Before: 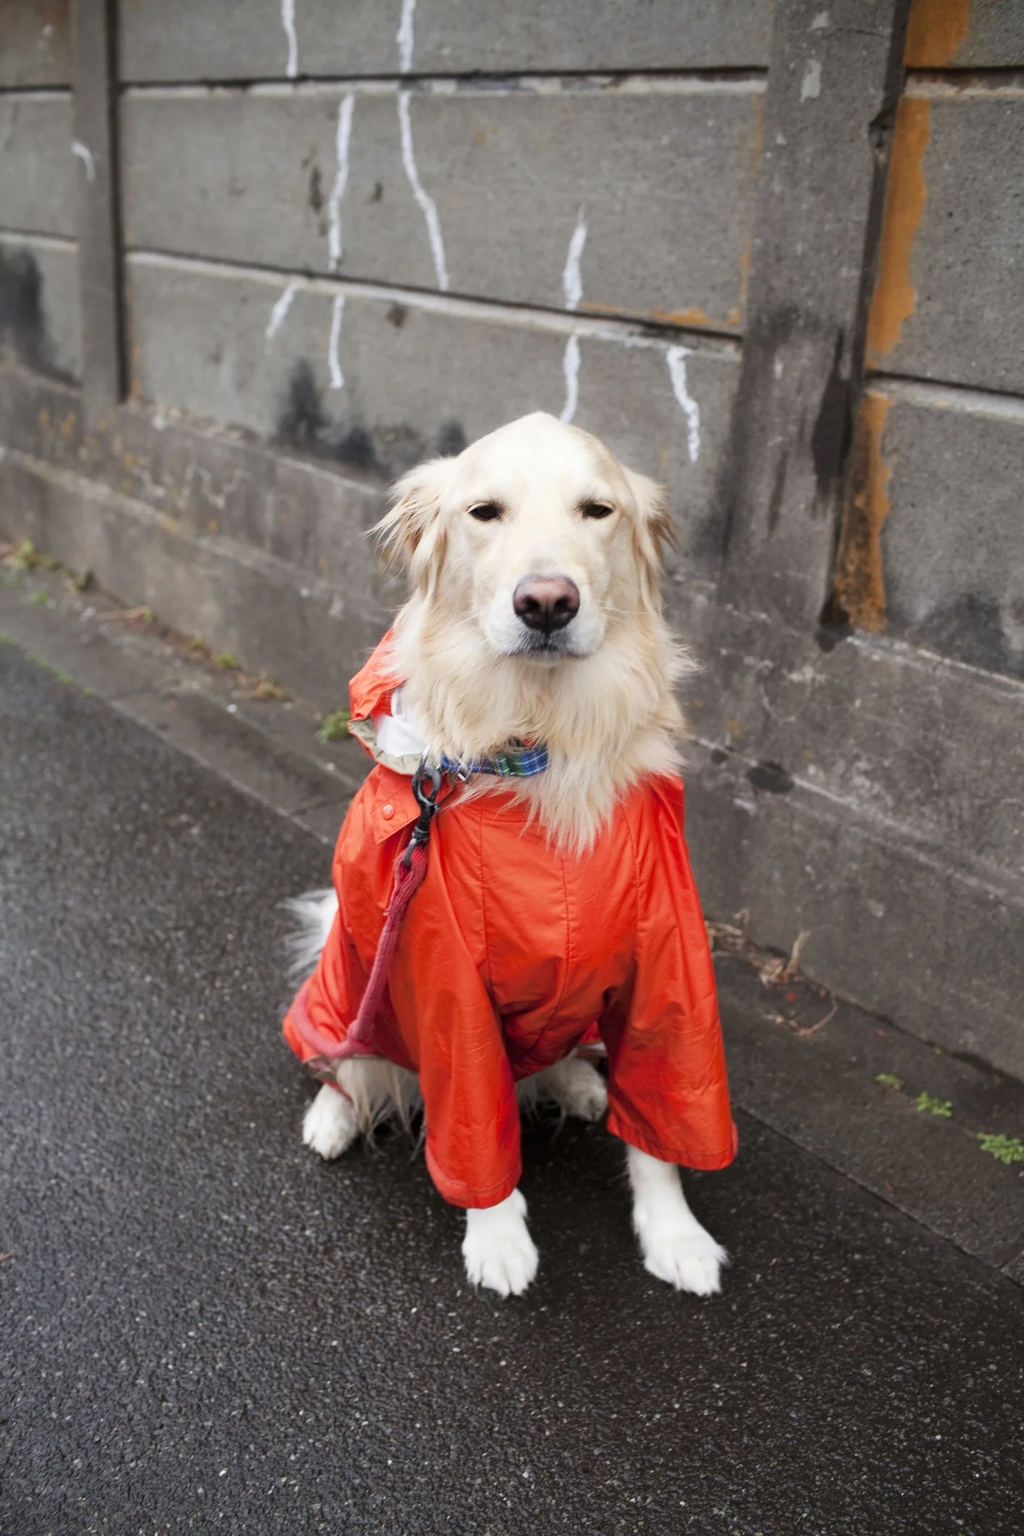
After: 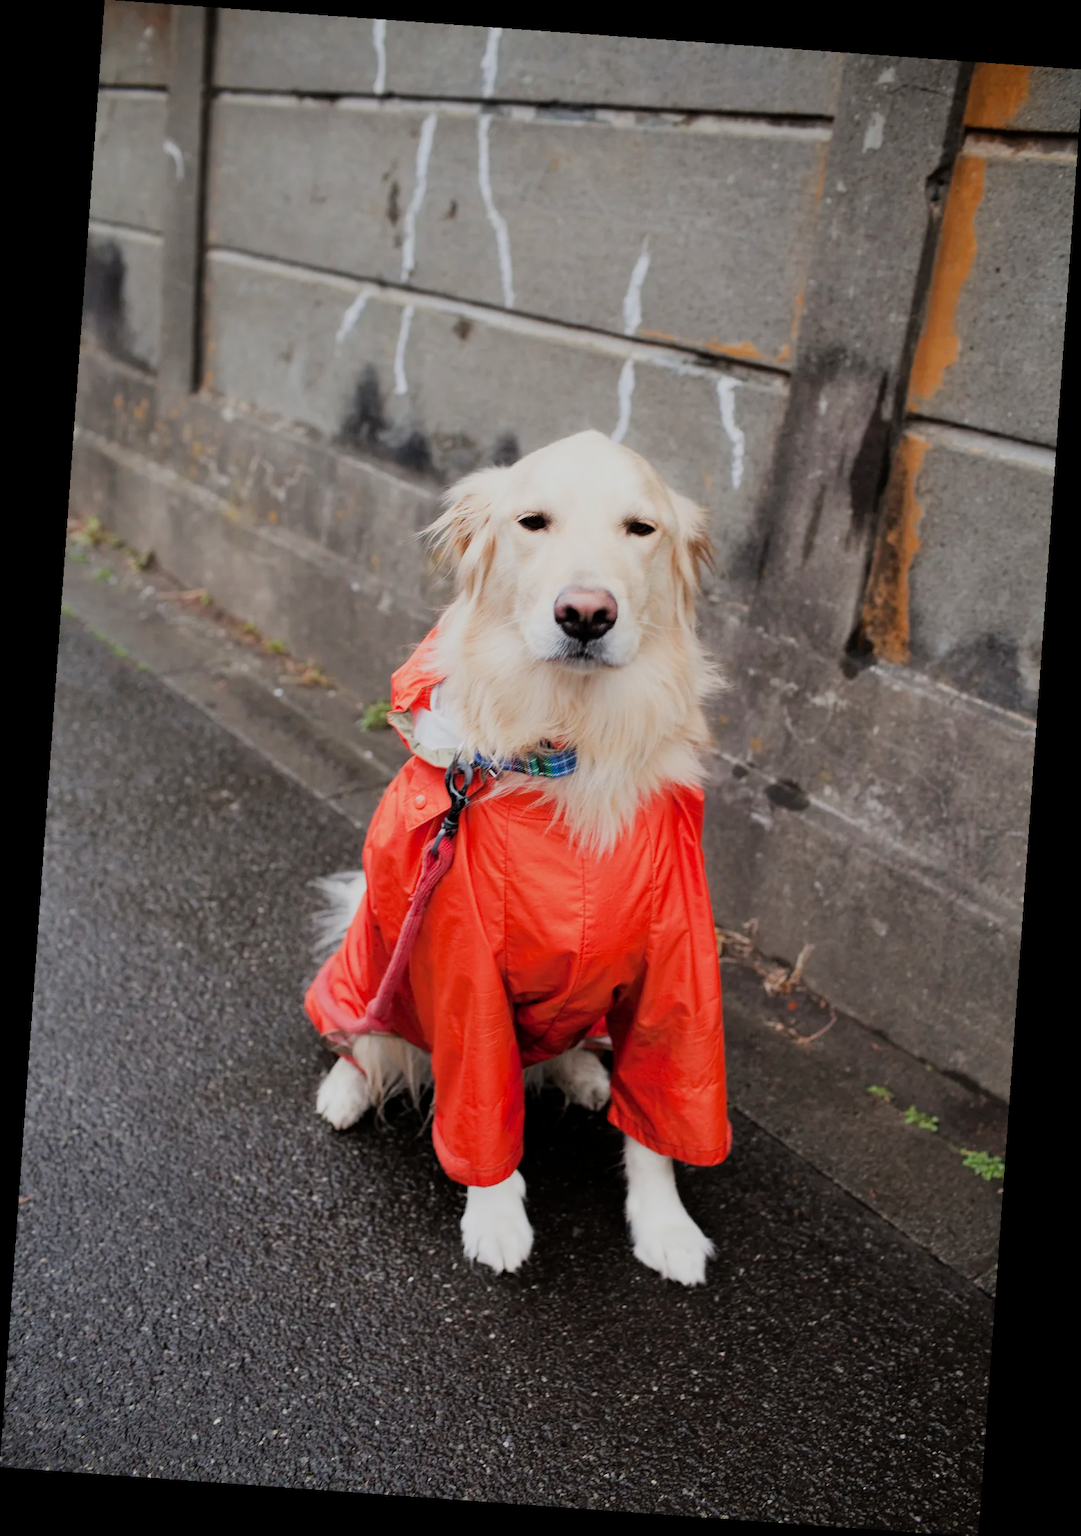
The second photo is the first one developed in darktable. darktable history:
bloom: size 5%, threshold 95%, strength 15%
filmic rgb: black relative exposure -7.65 EV, white relative exposure 4.56 EV, hardness 3.61
rotate and perspective: rotation 4.1°, automatic cropping off
